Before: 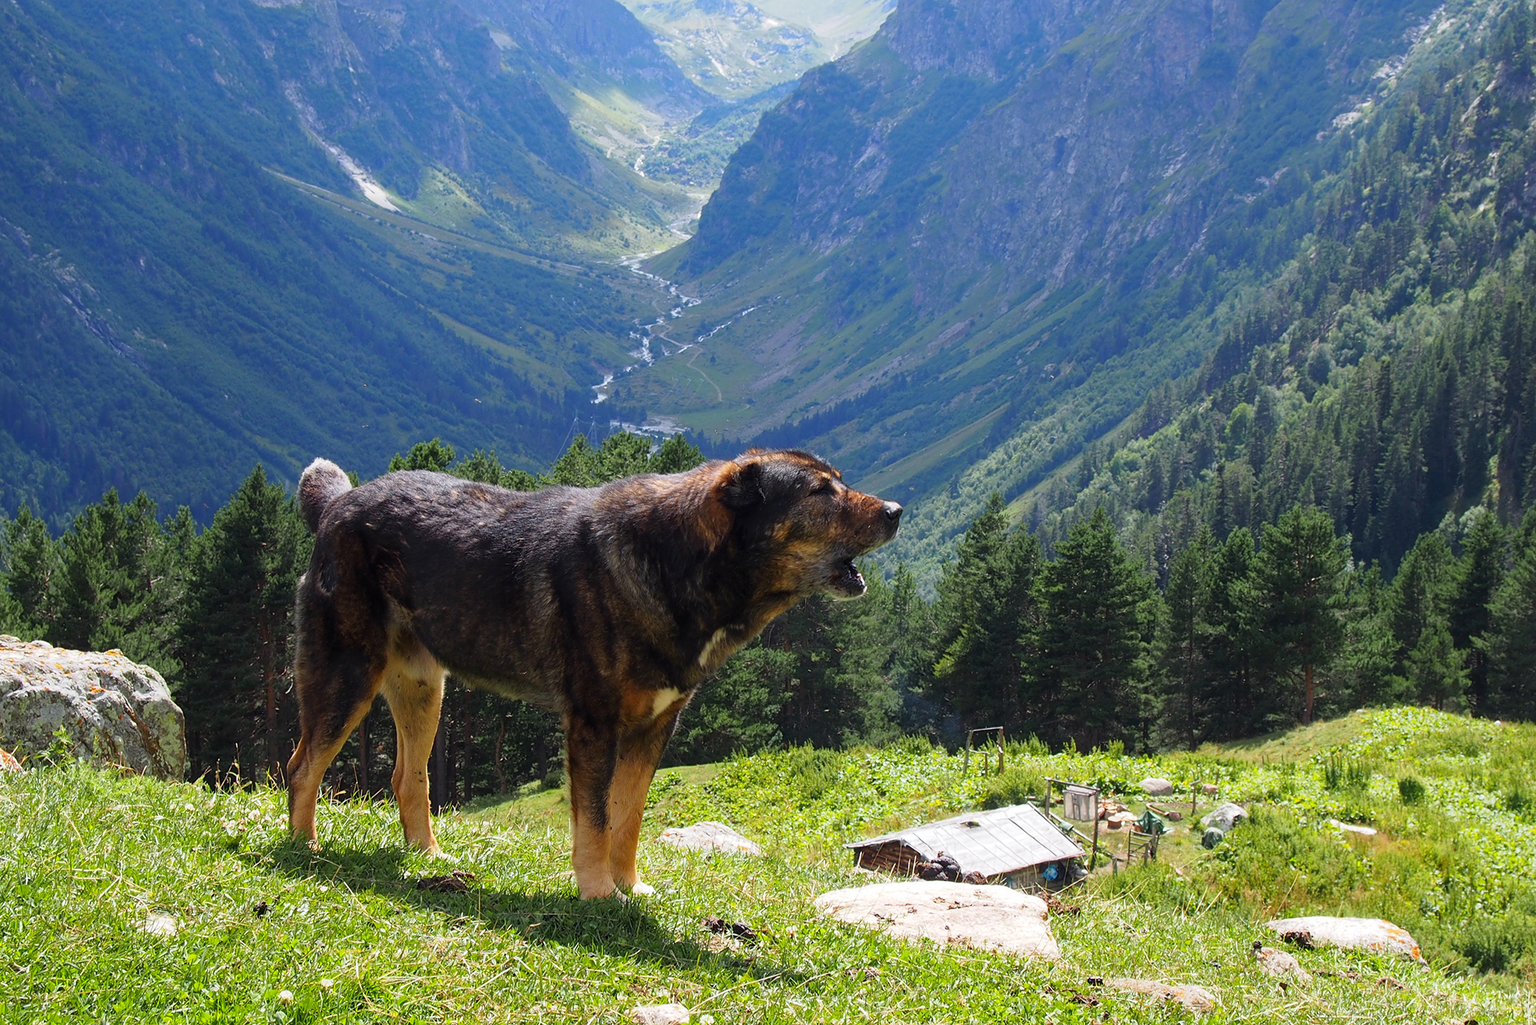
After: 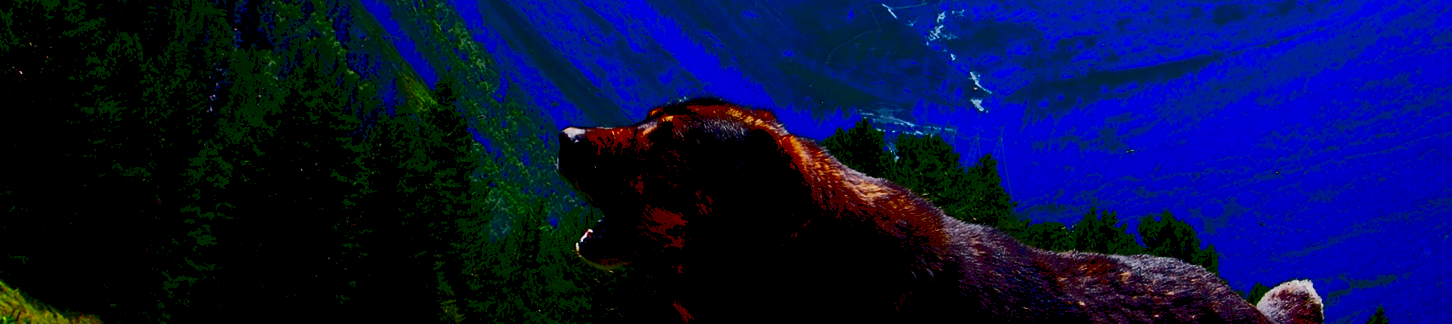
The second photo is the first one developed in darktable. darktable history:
contrast brightness saturation: brightness -1, saturation 1
exposure: black level correction 0.1, exposure -0.092 EV, compensate highlight preservation false
base curve: curves: ch0 [(0, 0) (0.666, 0.806) (1, 1)]
shadows and highlights: shadows -20, white point adjustment -2, highlights -35
crop and rotate: angle 16.12°, top 30.835%, bottom 35.653%
